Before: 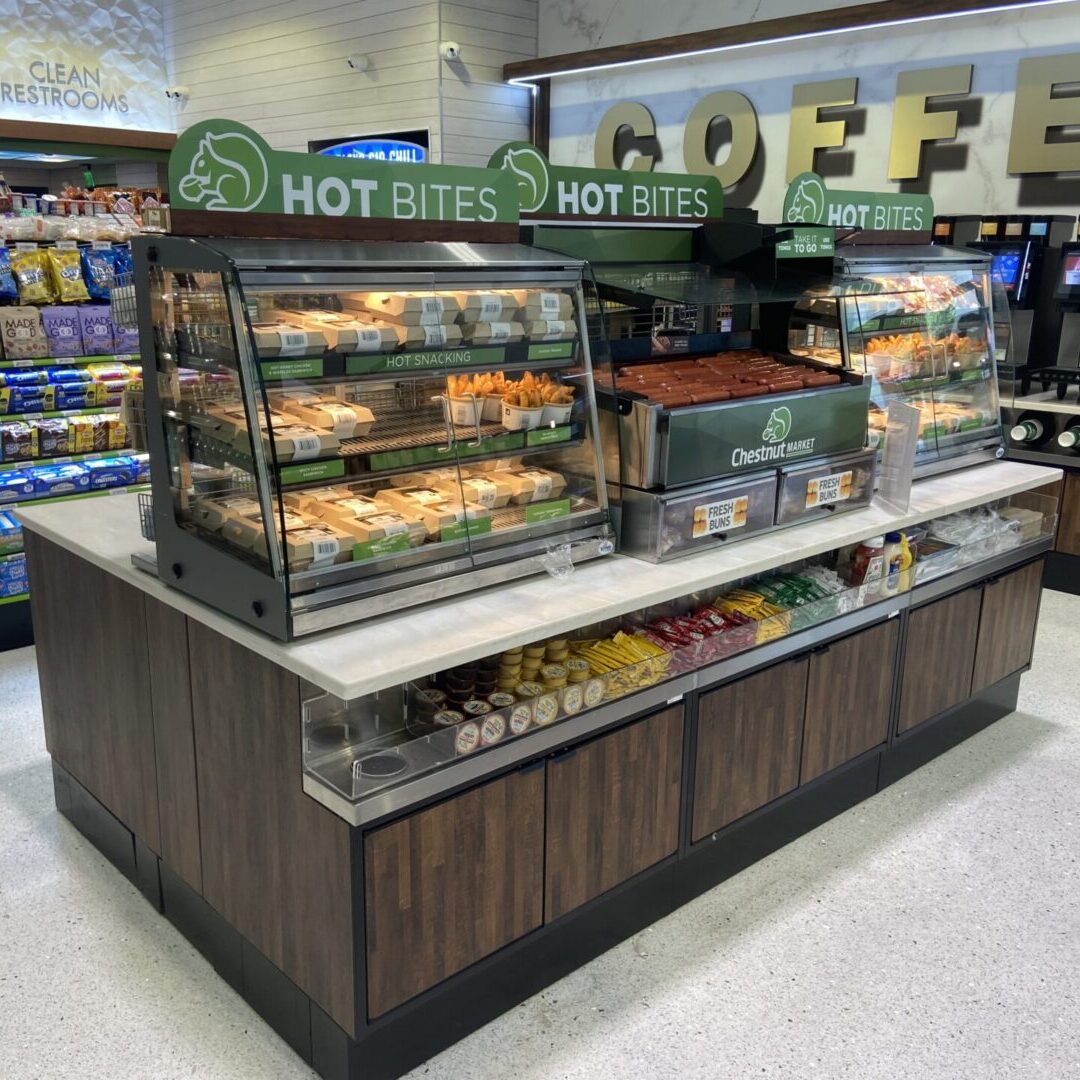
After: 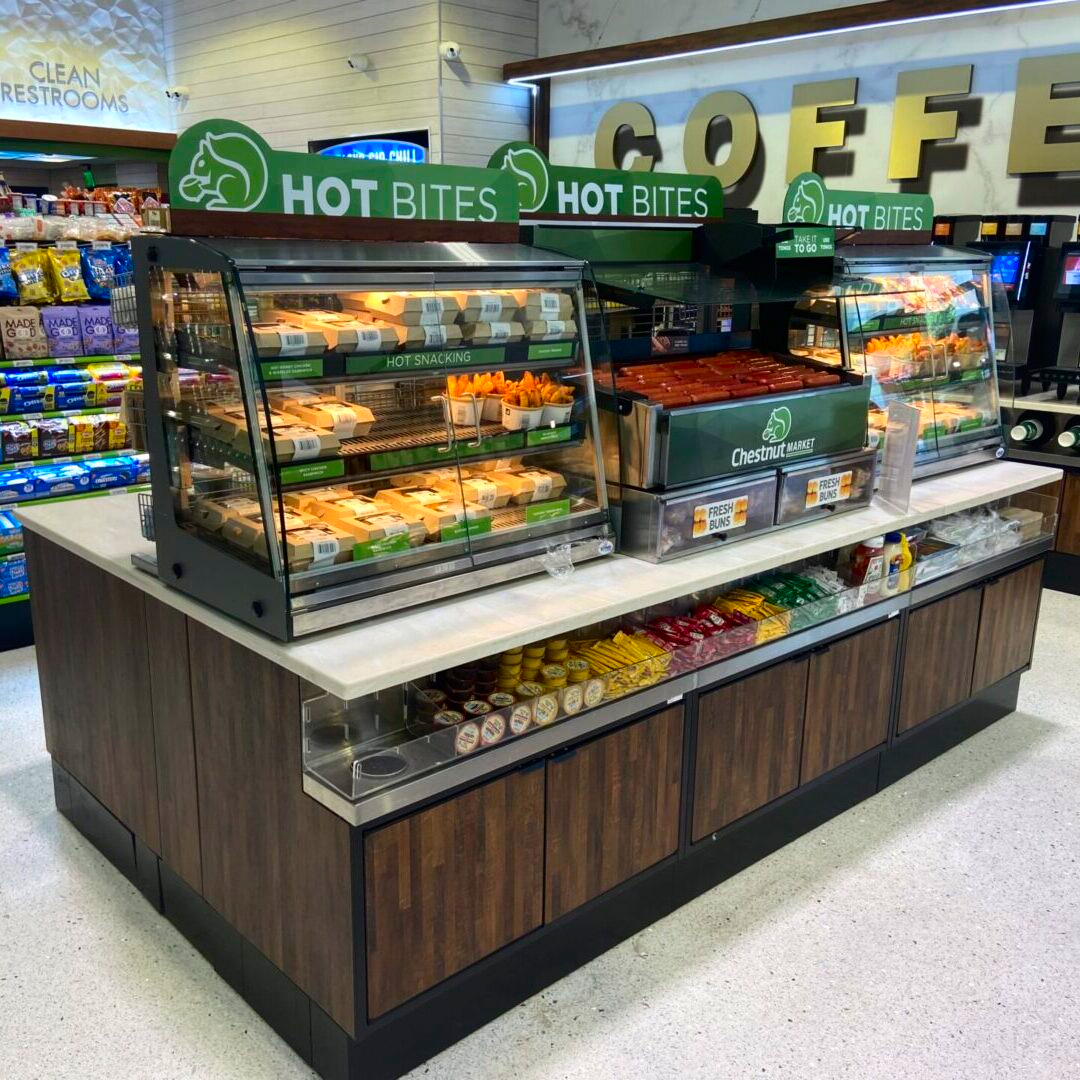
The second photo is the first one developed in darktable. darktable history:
contrast brightness saturation: contrast 0.166, saturation 0.332
